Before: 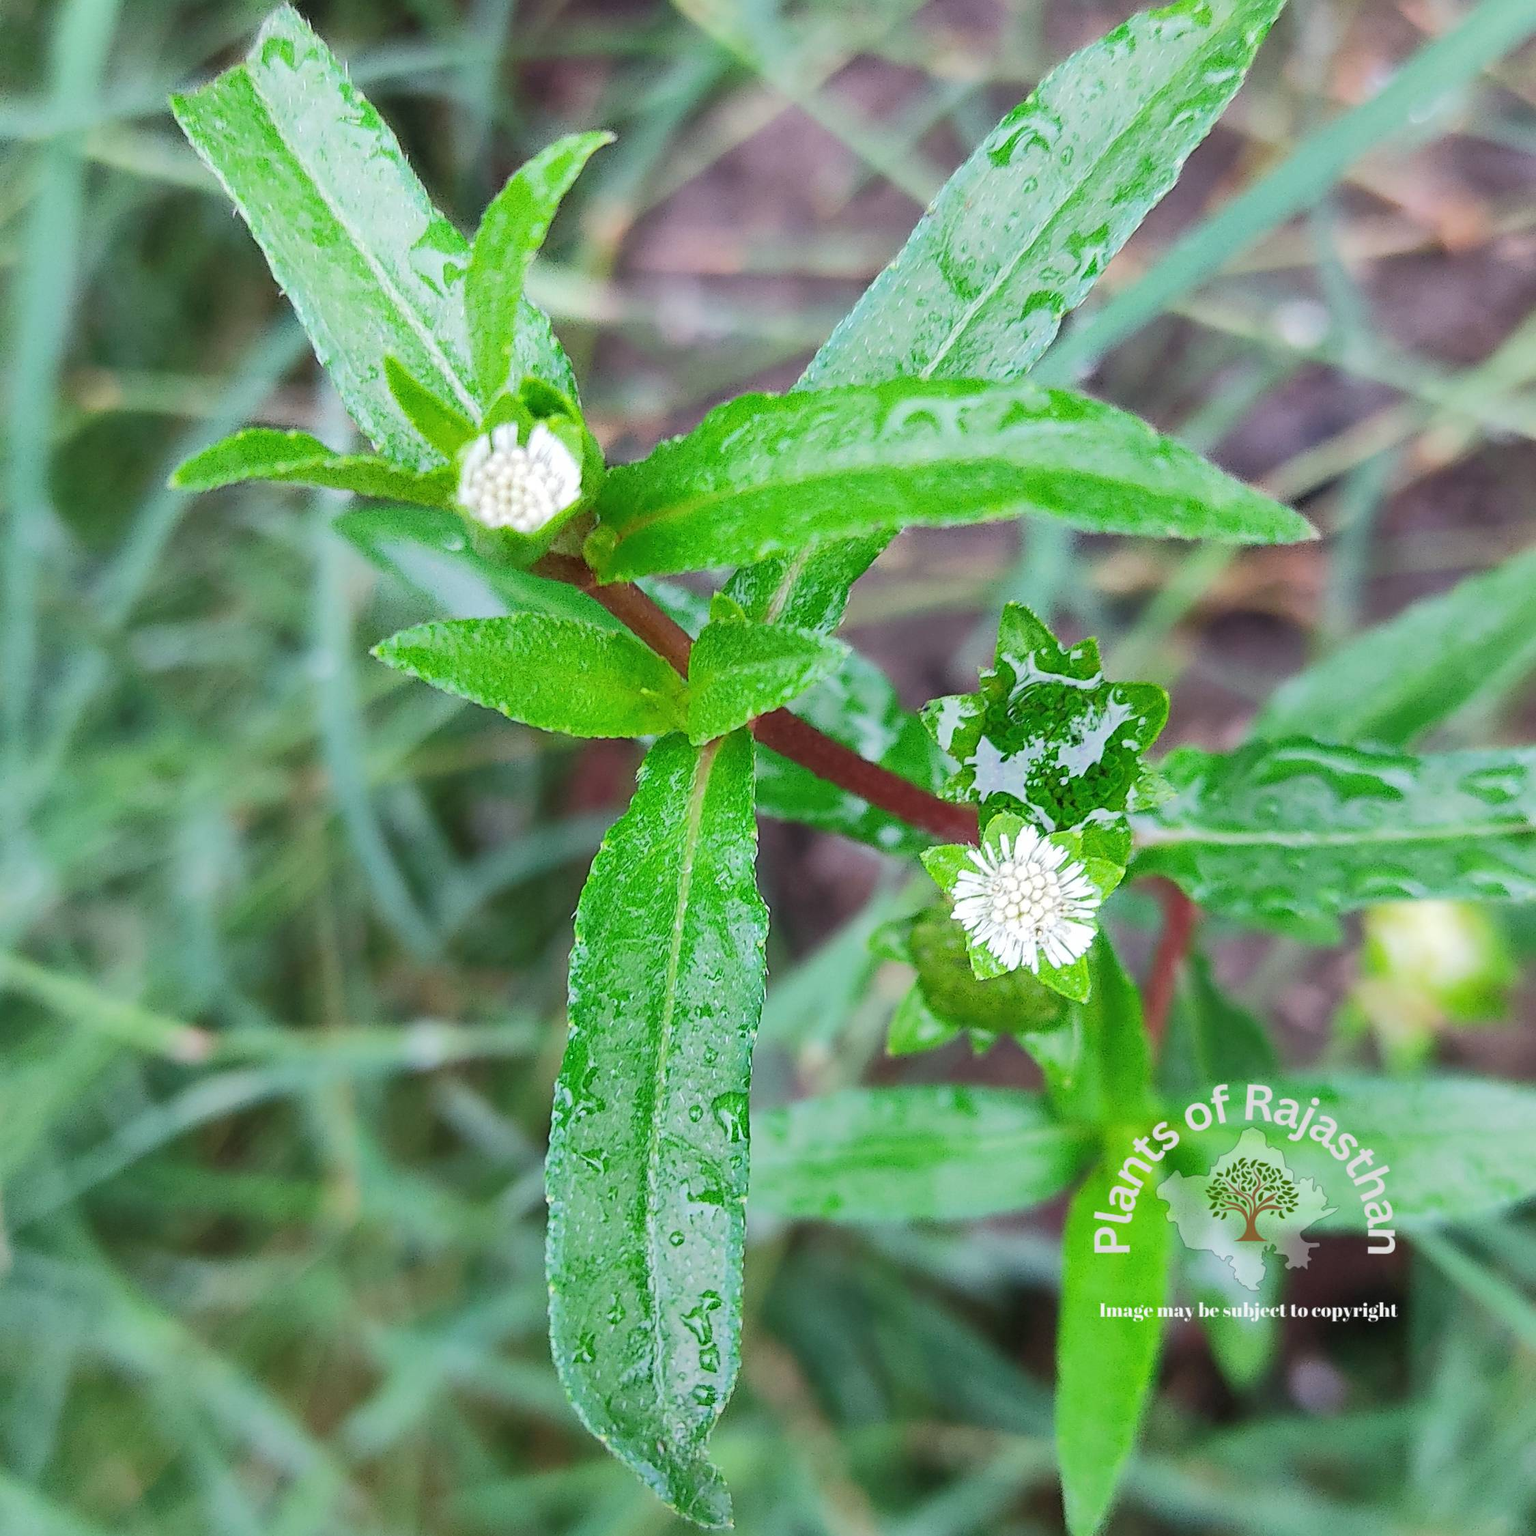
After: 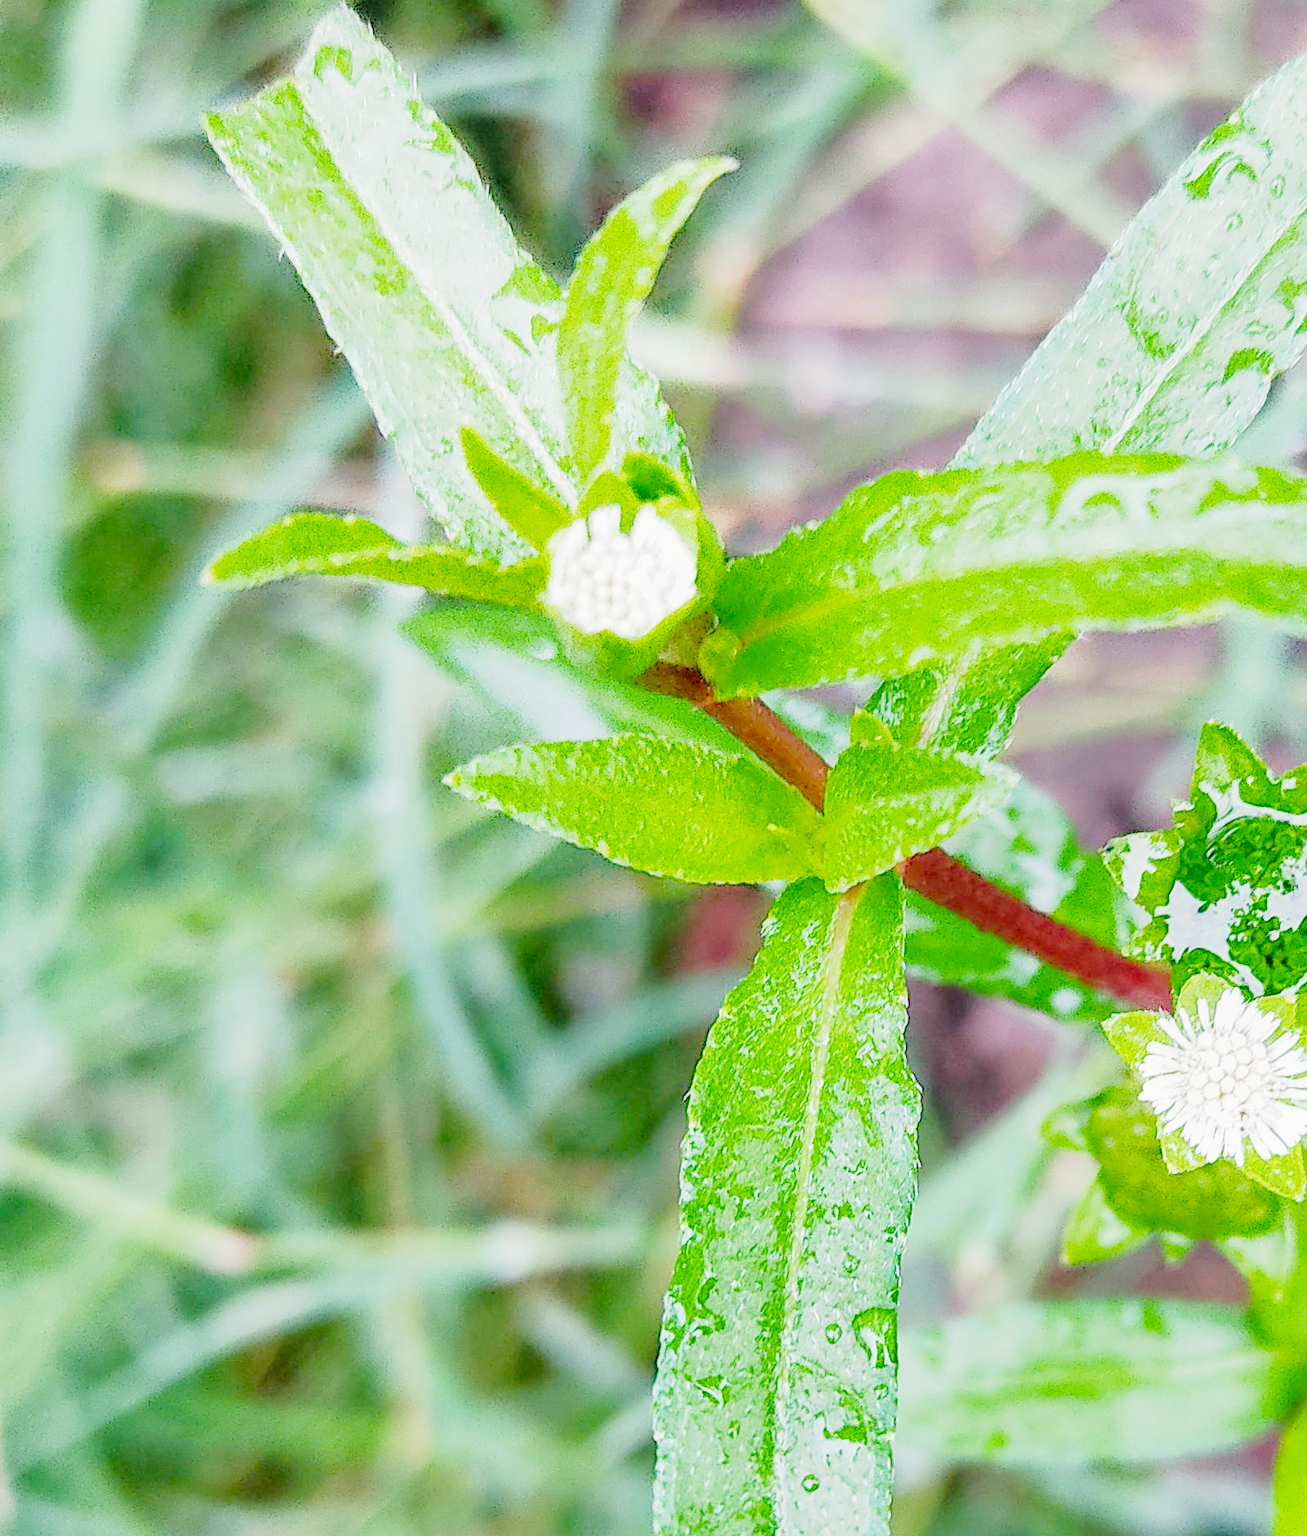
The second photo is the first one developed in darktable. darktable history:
exposure: black level correction 0, exposure 1.298 EV, compensate exposure bias true, compensate highlight preservation false
crop: right 28.924%, bottom 16.455%
local contrast: detail 130%
filmic rgb: black relative exposure -4.67 EV, white relative exposure 4.81 EV, hardness 2.36, latitude 36.34%, contrast 1.047, highlights saturation mix 1.35%, shadows ↔ highlights balance 1.16%, preserve chrominance no, color science v5 (2021), contrast in shadows safe, contrast in highlights safe
color balance rgb: highlights gain › chroma 1.113%, highlights gain › hue 53.05°, perceptual saturation grading › global saturation 14.871%, perceptual brilliance grading › mid-tones 9.979%, perceptual brilliance grading › shadows 15.407%, global vibrance 20%
